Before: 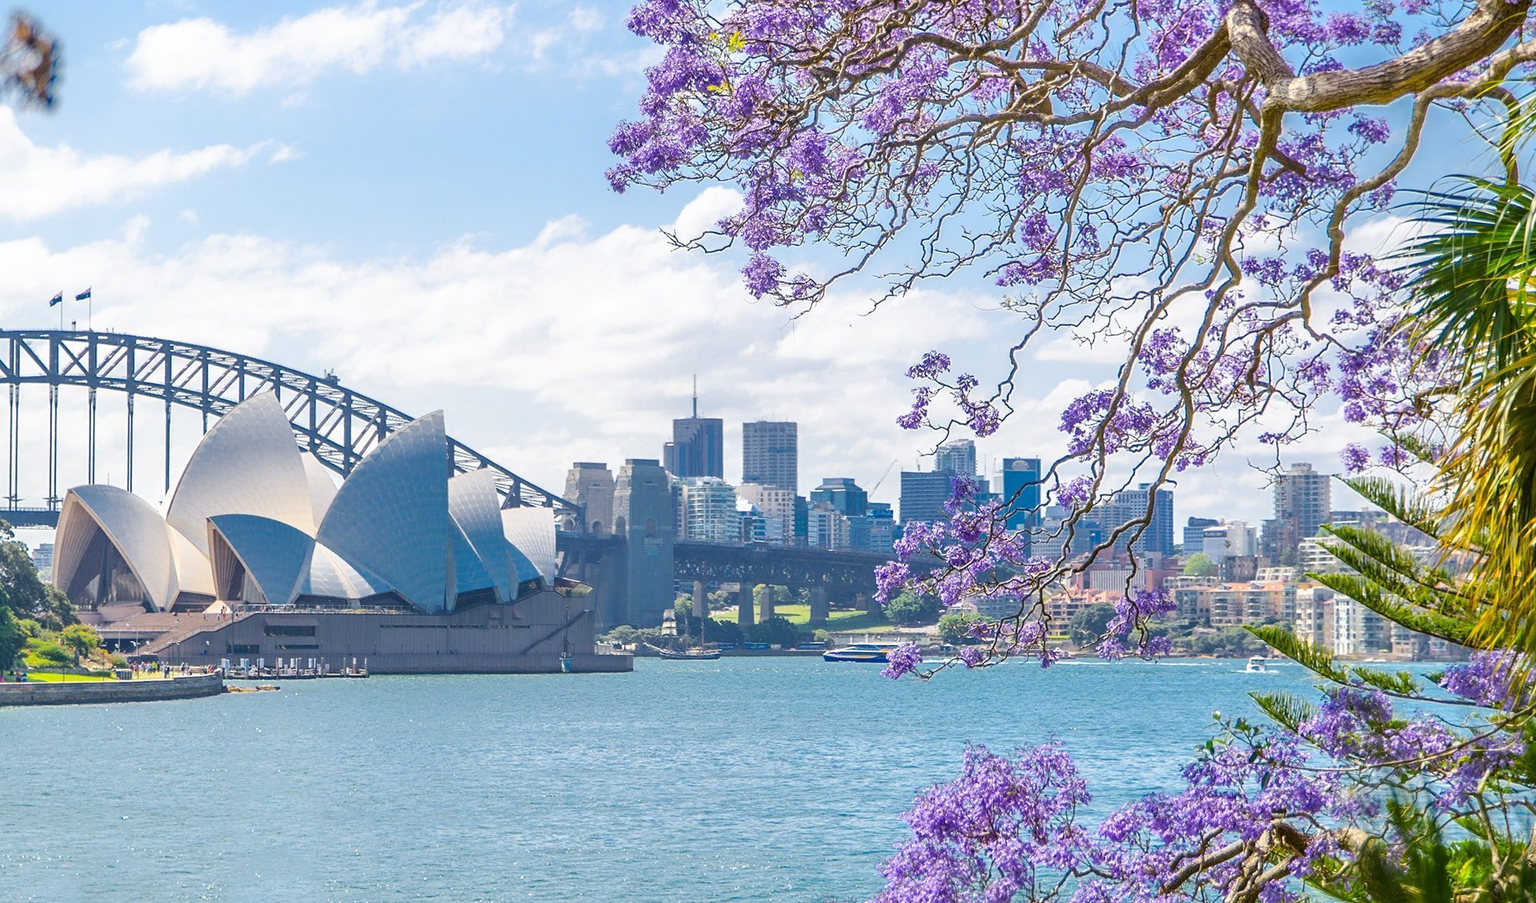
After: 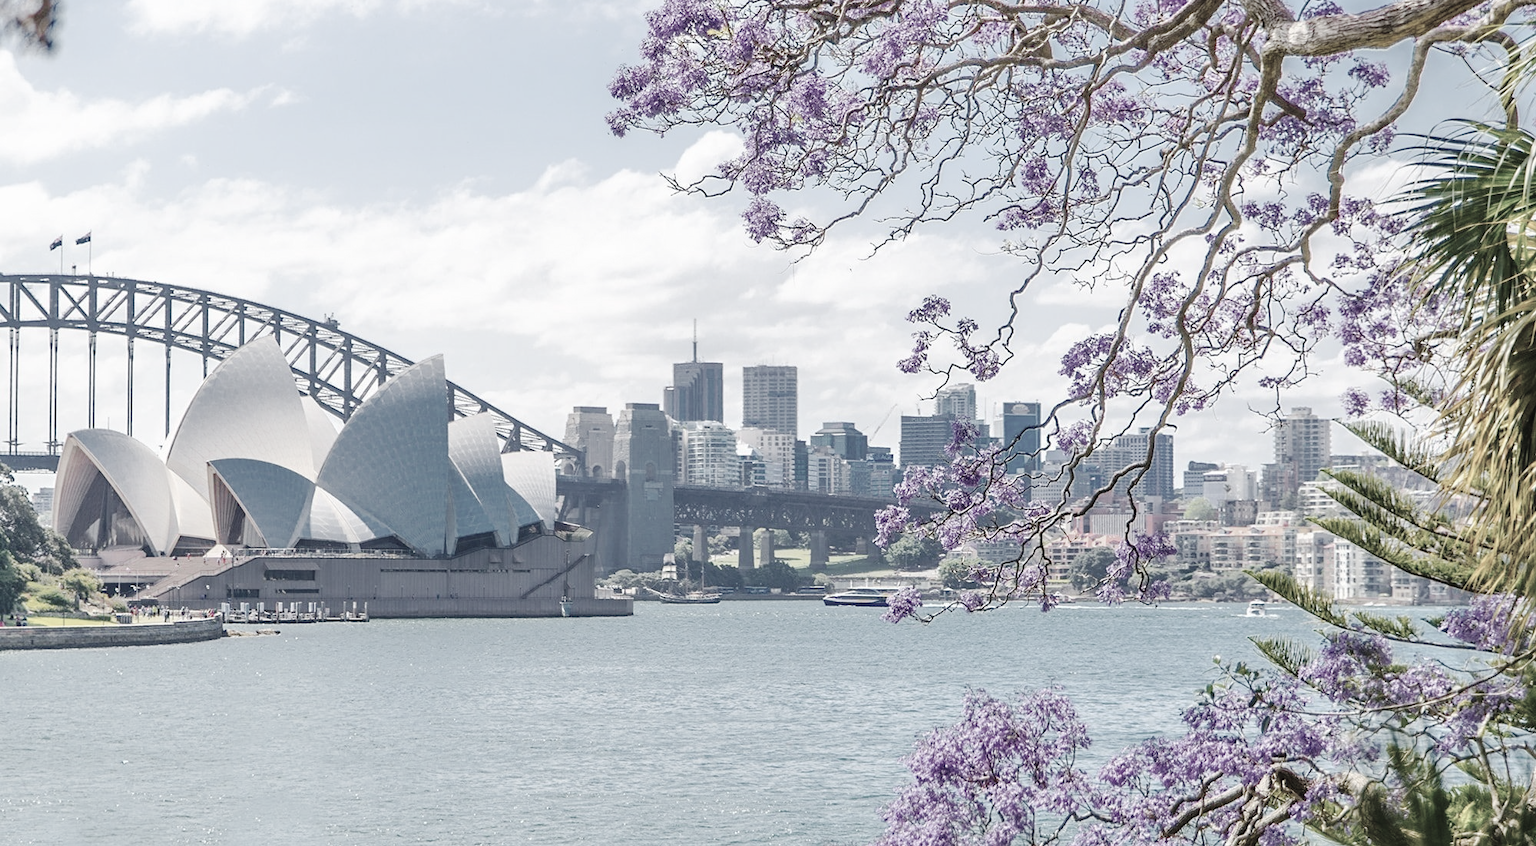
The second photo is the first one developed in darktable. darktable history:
tone curve: curves: ch0 [(0, 0) (0.003, 0.02) (0.011, 0.023) (0.025, 0.028) (0.044, 0.045) (0.069, 0.063) (0.1, 0.09) (0.136, 0.122) (0.177, 0.166) (0.224, 0.223) (0.277, 0.297) (0.335, 0.384) (0.399, 0.461) (0.468, 0.549) (0.543, 0.632) (0.623, 0.705) (0.709, 0.772) (0.801, 0.844) (0.898, 0.91) (1, 1)], preserve colors none
color zones: curves: ch1 [(0, 0.34) (0.143, 0.164) (0.286, 0.152) (0.429, 0.176) (0.571, 0.173) (0.714, 0.188) (0.857, 0.199) (1, 0.34)]
crop and rotate: top 6.25%
